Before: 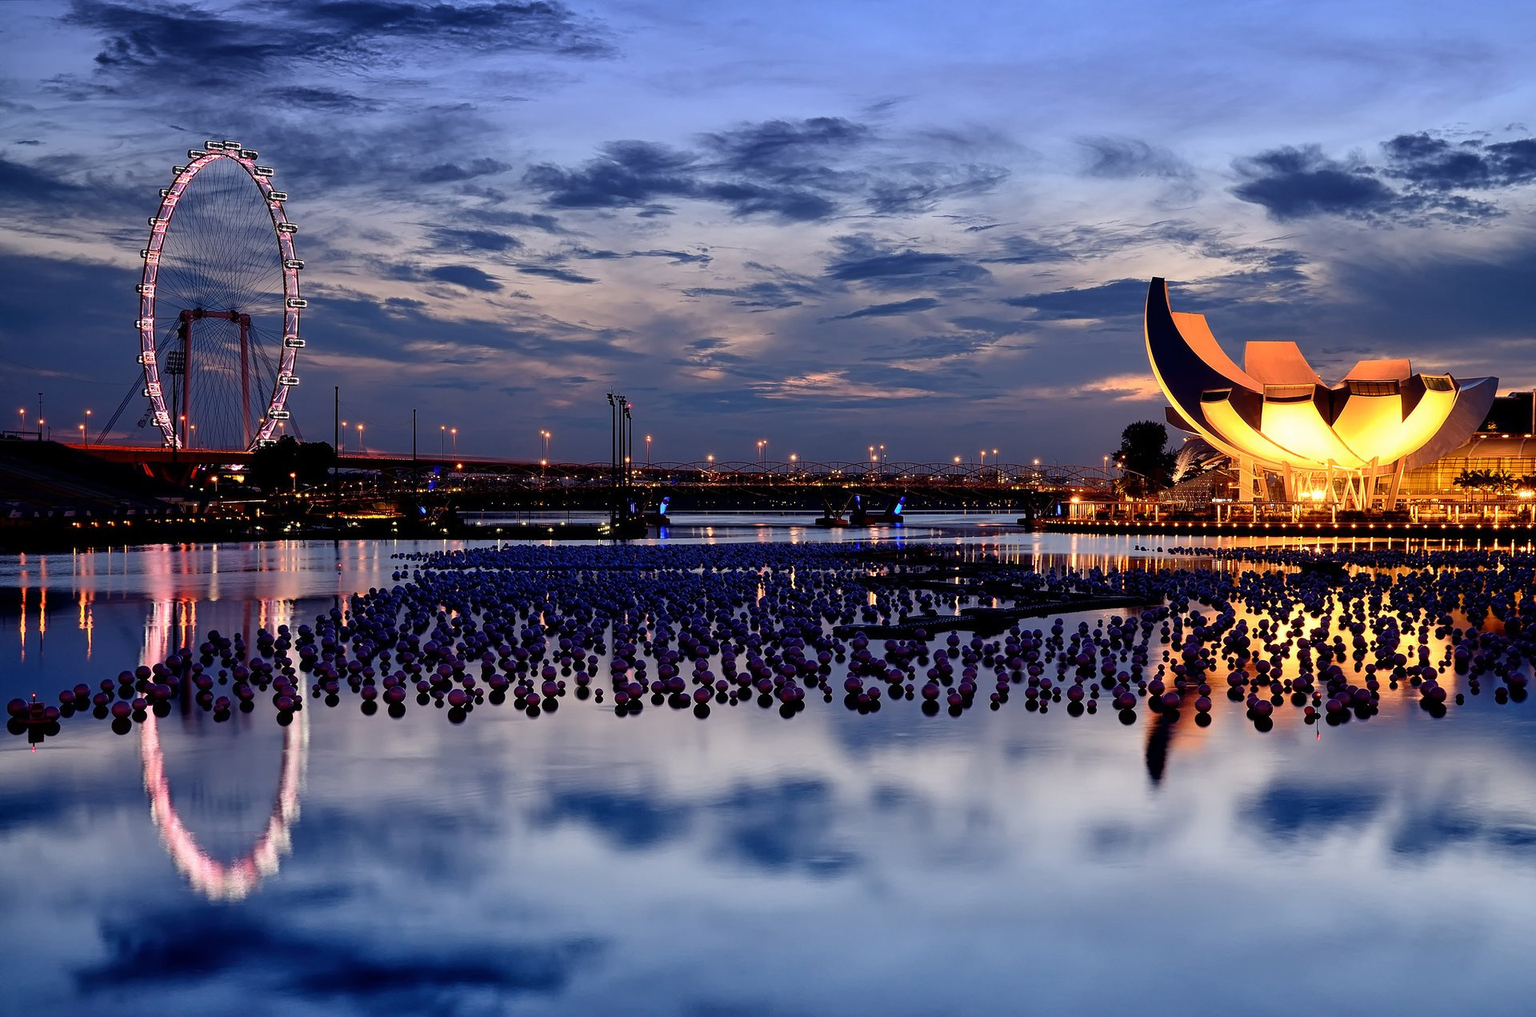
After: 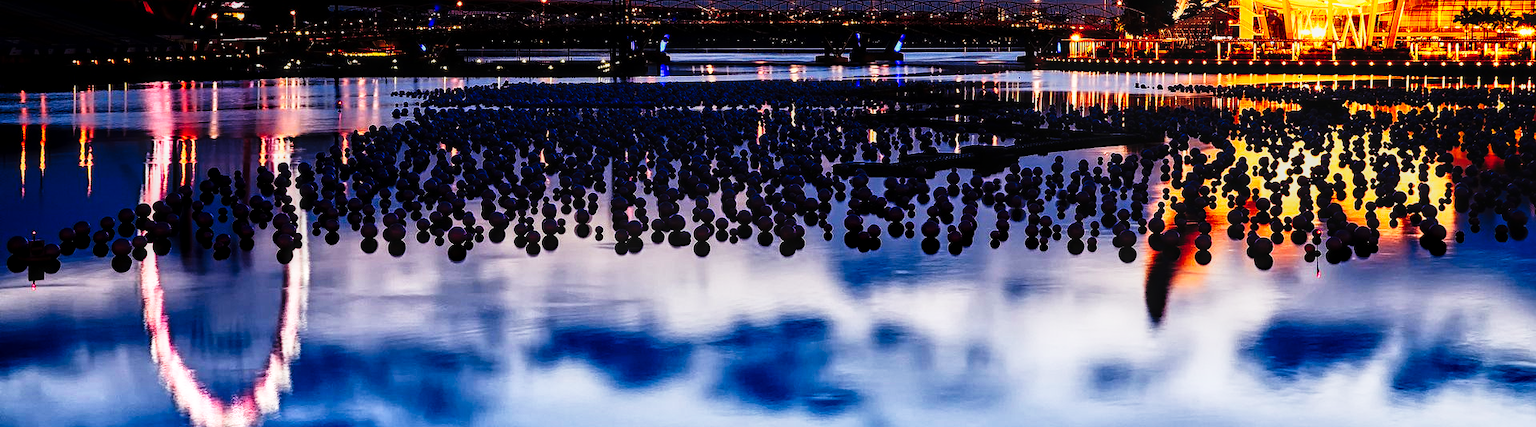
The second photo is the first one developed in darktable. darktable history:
tone curve: curves: ch0 [(0, 0) (0.003, 0.002) (0.011, 0.005) (0.025, 0.011) (0.044, 0.017) (0.069, 0.021) (0.1, 0.027) (0.136, 0.035) (0.177, 0.05) (0.224, 0.076) (0.277, 0.126) (0.335, 0.212) (0.399, 0.333) (0.468, 0.473) (0.543, 0.627) (0.623, 0.784) (0.709, 0.9) (0.801, 0.963) (0.898, 0.988) (1, 1)], preserve colors none
local contrast: detail 130%
crop: top 45.551%, bottom 12.262%
